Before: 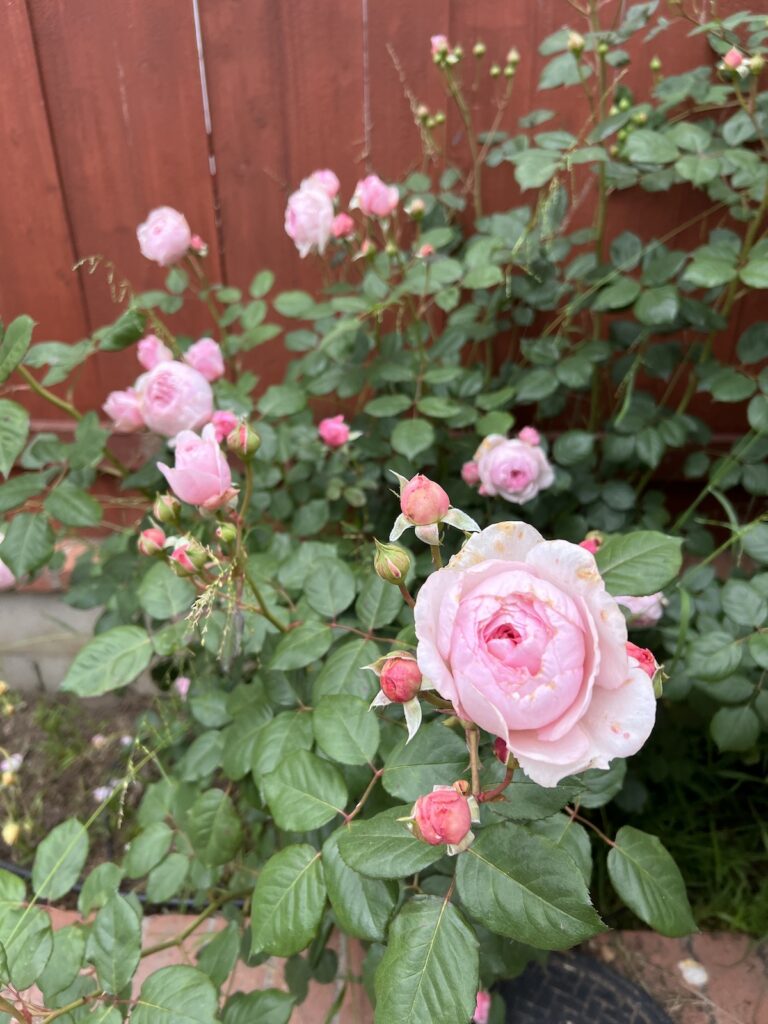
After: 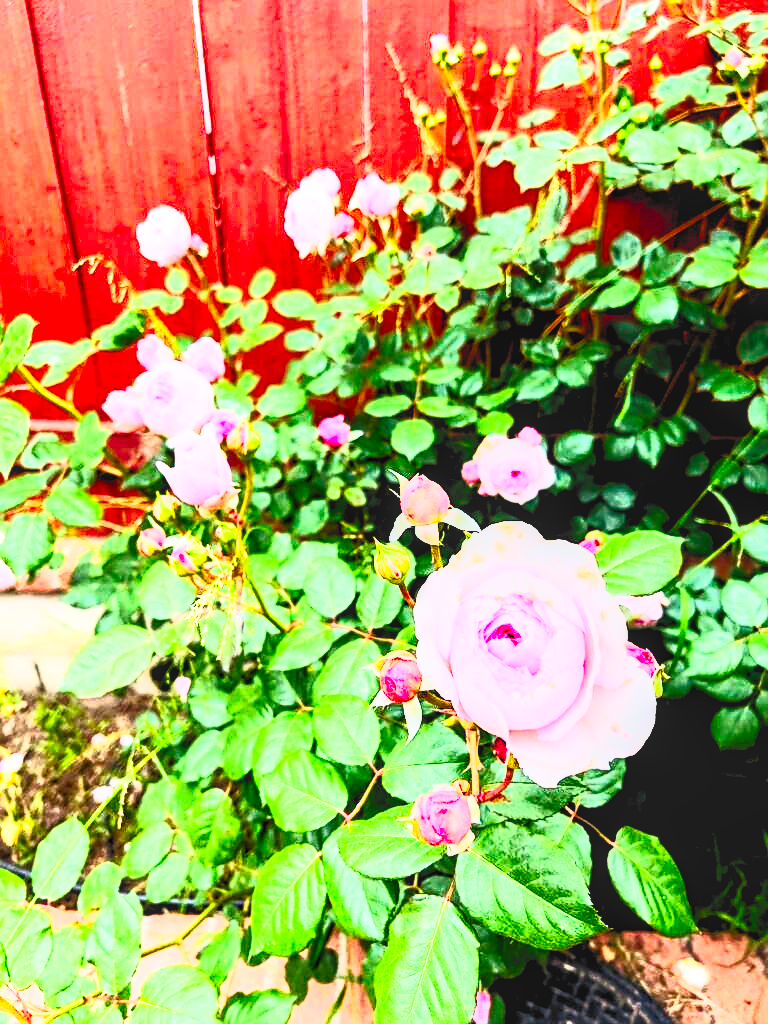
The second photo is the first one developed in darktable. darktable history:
sharpen: on, module defaults
color balance rgb: perceptual saturation grading › global saturation 20%, global vibrance 20%
rgb levels: levels [[0.034, 0.472, 0.904], [0, 0.5, 1], [0, 0.5, 1]]
local contrast: on, module defaults
sigmoid: skew -0.2, preserve hue 0%, red attenuation 0.1, red rotation 0.035, green attenuation 0.1, green rotation -0.017, blue attenuation 0.15, blue rotation -0.052, base primaries Rec2020
exposure: exposure 0.636 EV, compensate highlight preservation false
contrast brightness saturation: contrast 1, brightness 1, saturation 1
